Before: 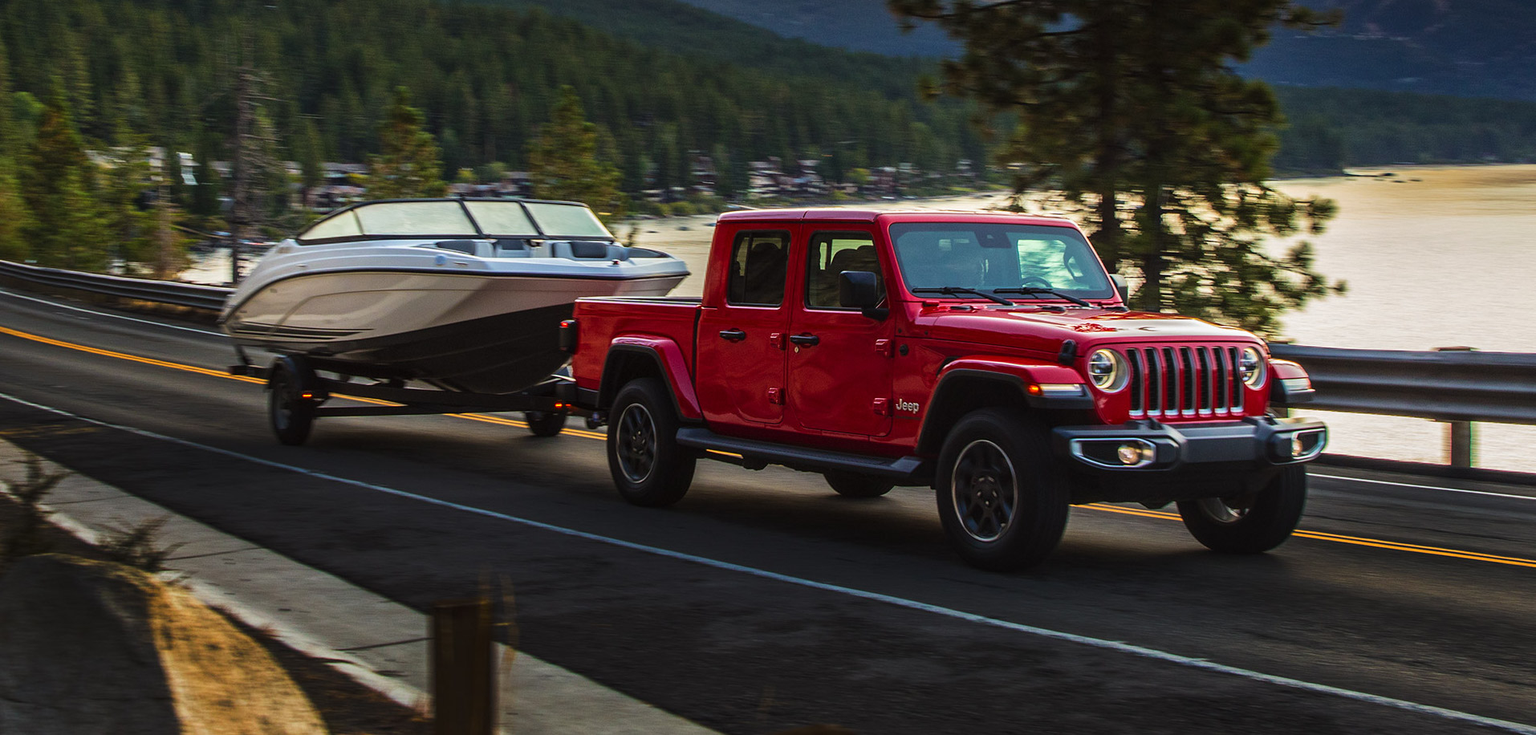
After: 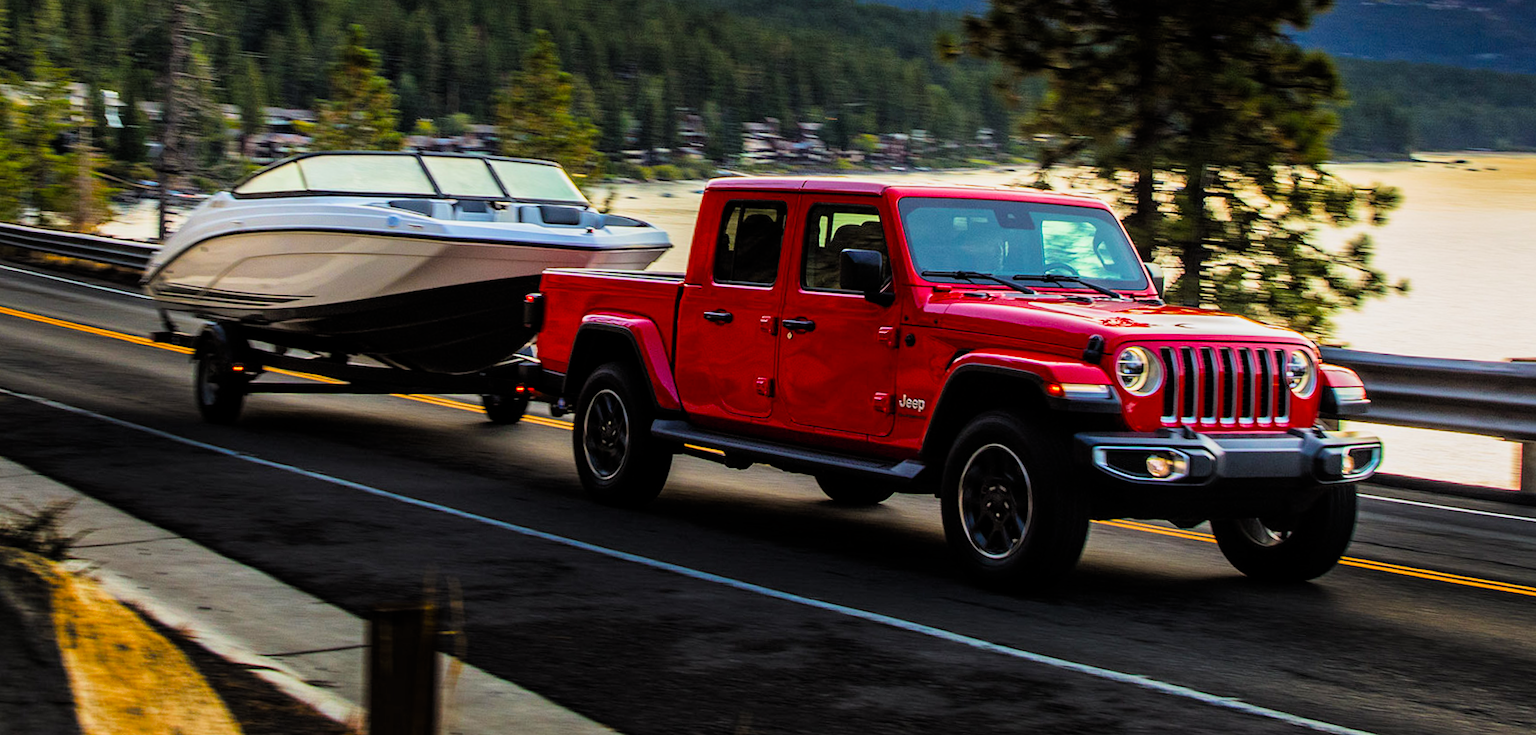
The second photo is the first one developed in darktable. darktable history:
crop and rotate: angle -1.96°, left 3.097%, top 4.154%, right 1.586%, bottom 0.529%
exposure: exposure 0.669 EV, compensate highlight preservation false
filmic rgb: black relative exposure -7.6 EV, white relative exposure 4.64 EV, threshold 3 EV, target black luminance 0%, hardness 3.55, latitude 50.51%, contrast 1.033, highlights saturation mix 10%, shadows ↔ highlights balance -0.198%, color science v4 (2020), enable highlight reconstruction true
